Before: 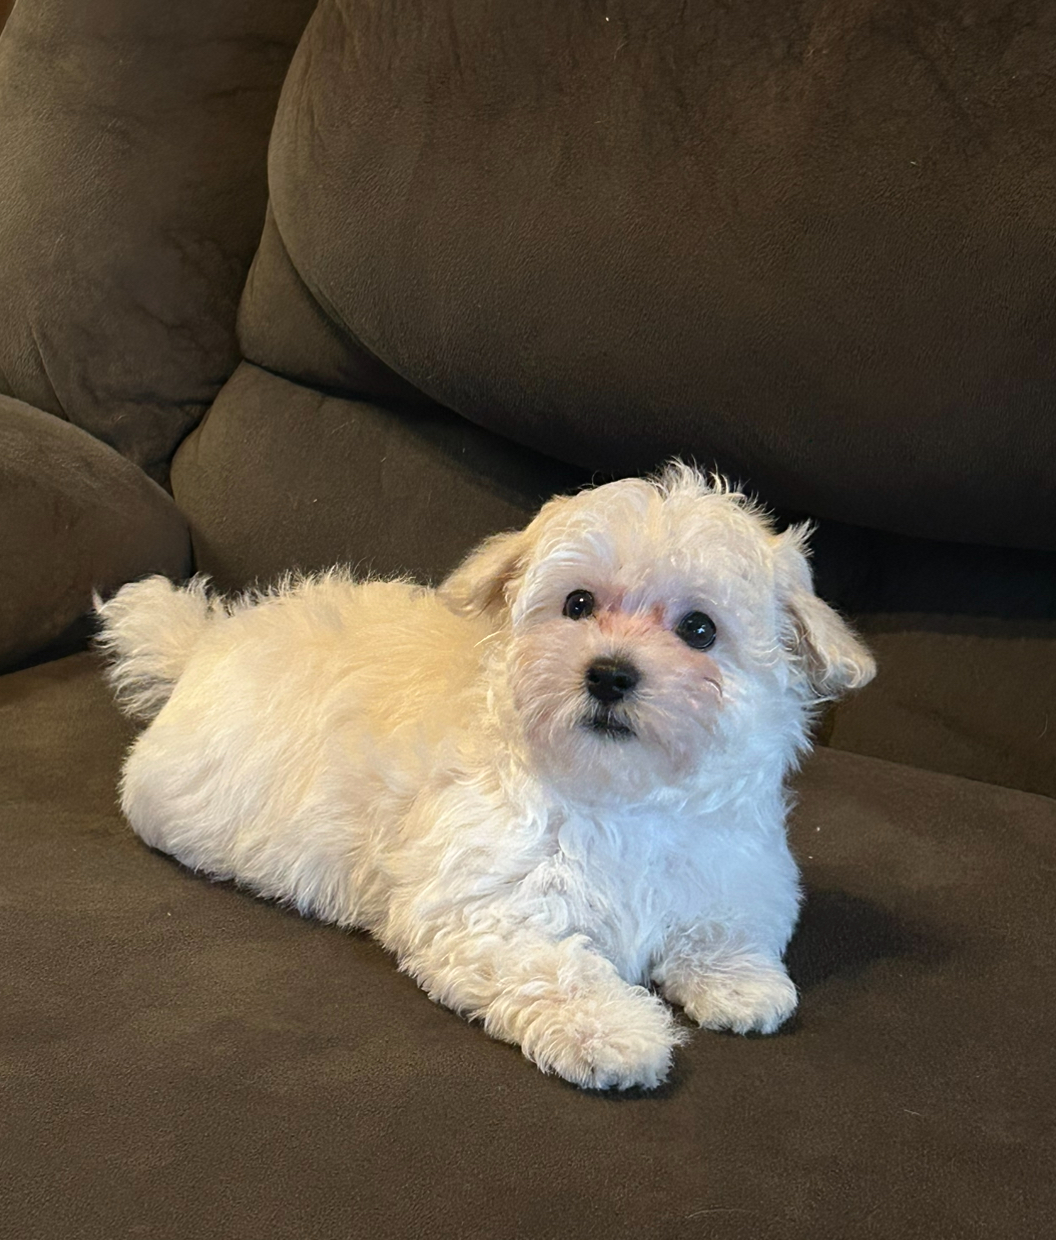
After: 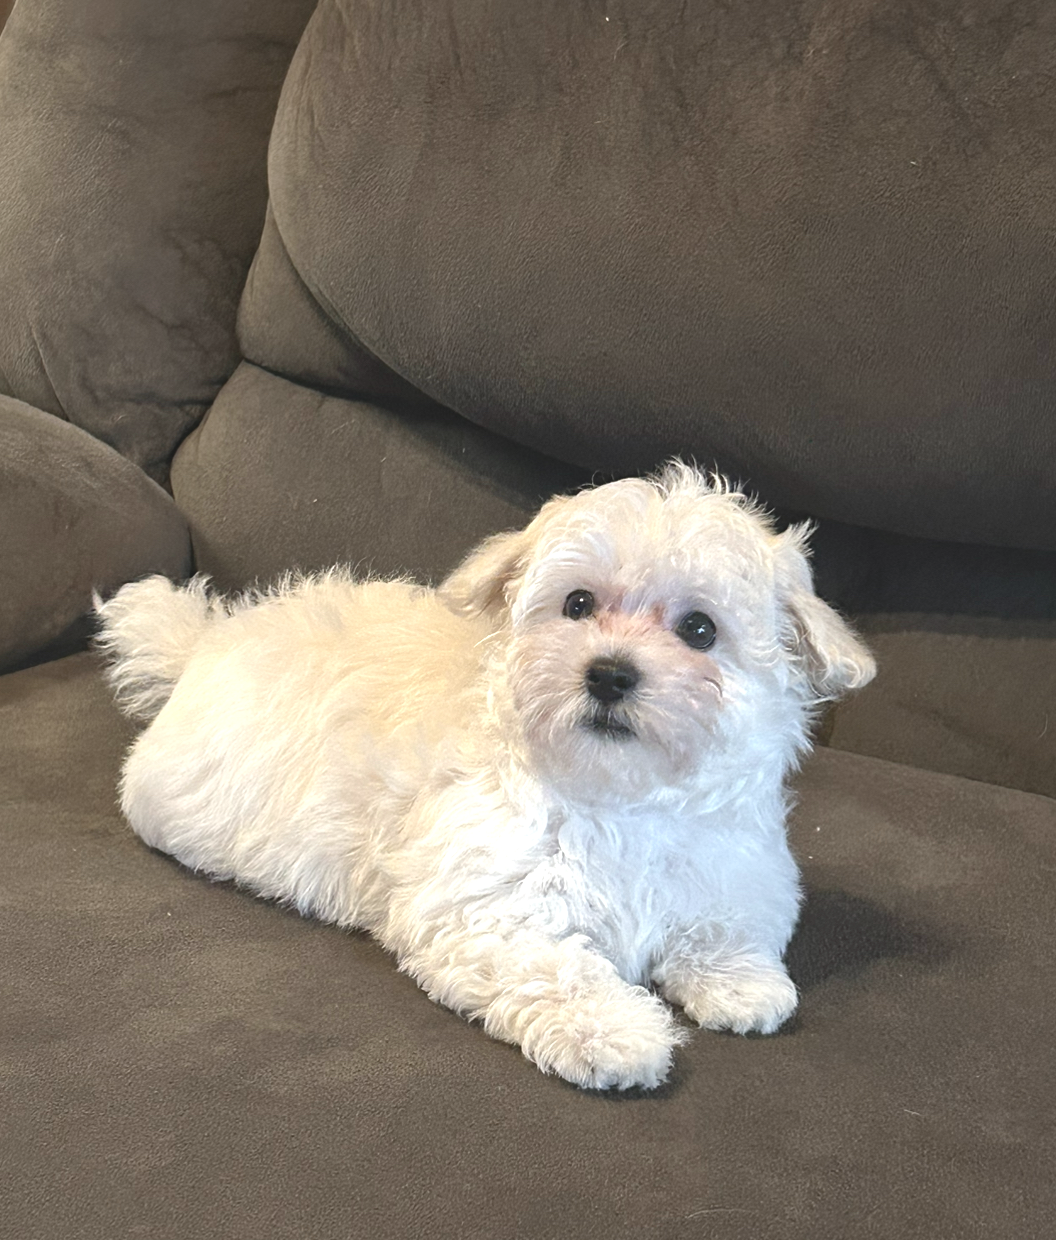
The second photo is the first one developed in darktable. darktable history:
contrast brightness saturation: contrast -0.26, saturation -0.43
exposure: black level correction 0, exposure 1 EV, compensate exposure bias true, compensate highlight preservation false
local contrast: mode bilateral grid, contrast 20, coarseness 50, detail 130%, midtone range 0.2
